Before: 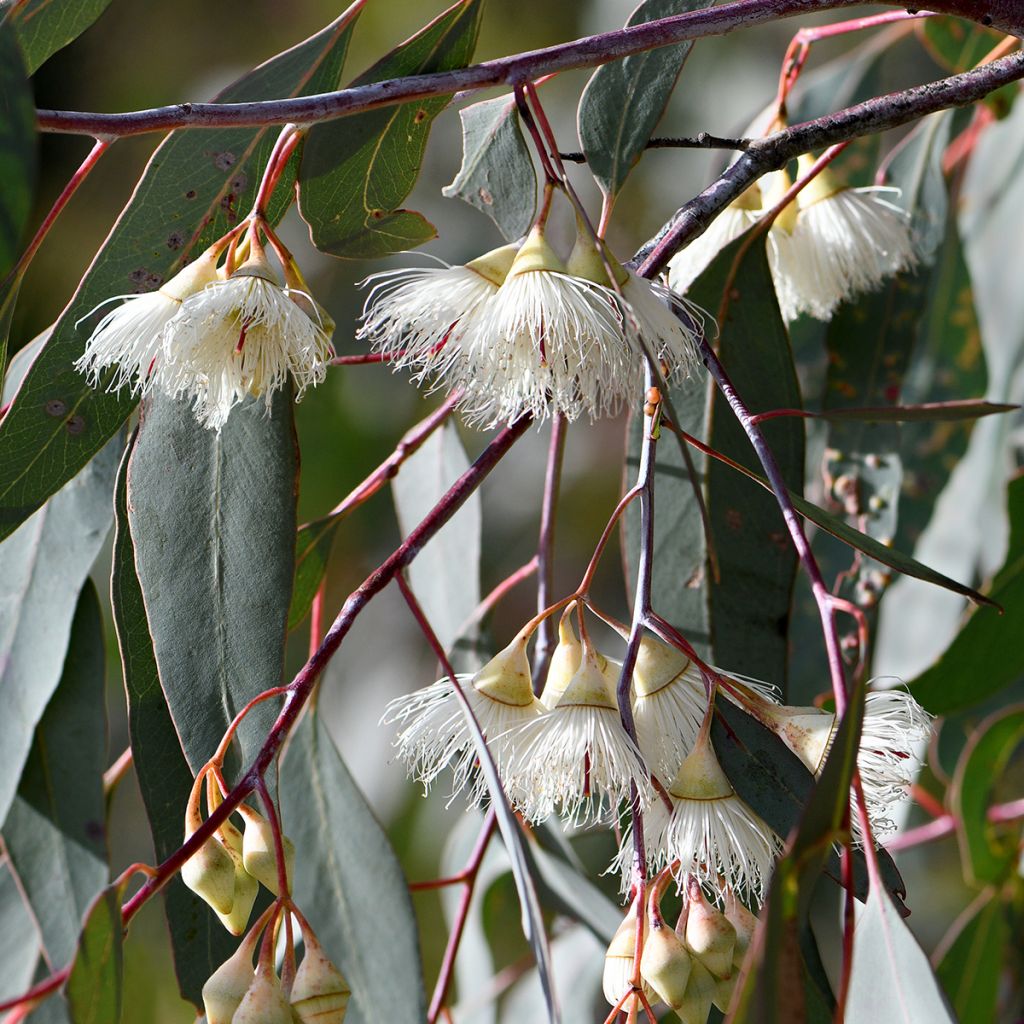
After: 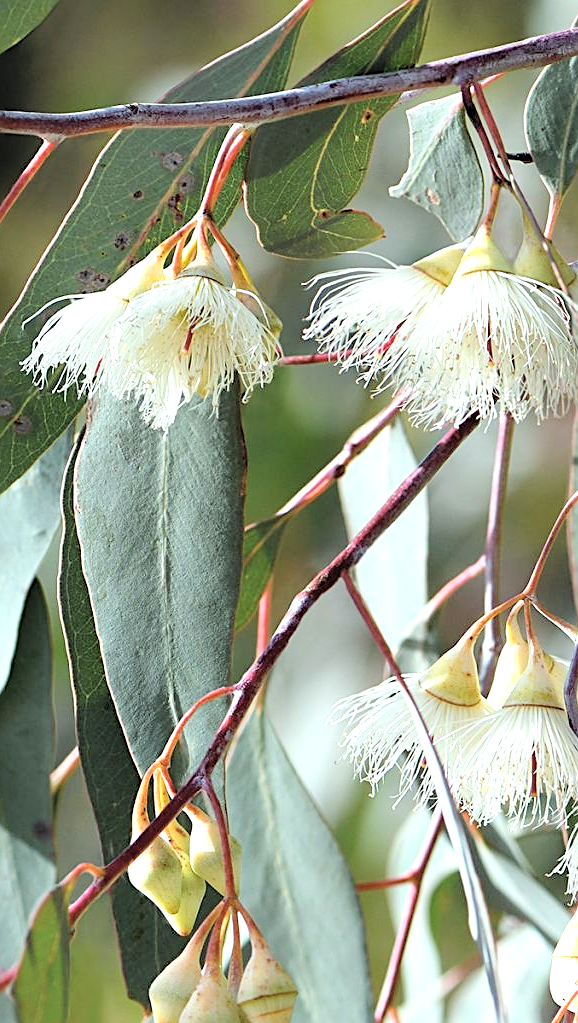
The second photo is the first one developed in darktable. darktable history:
sharpen: on, module defaults
crop: left 5.221%, right 38.29%
contrast brightness saturation: brightness 0.283
tone equalizer: -8 EV -0.776 EV, -7 EV -0.677 EV, -6 EV -0.626 EV, -5 EV -0.376 EV, -3 EV 0.392 EV, -2 EV 0.6 EV, -1 EV 0.693 EV, +0 EV 0.755 EV
color correction: highlights a* -6.47, highlights b* 0.873
